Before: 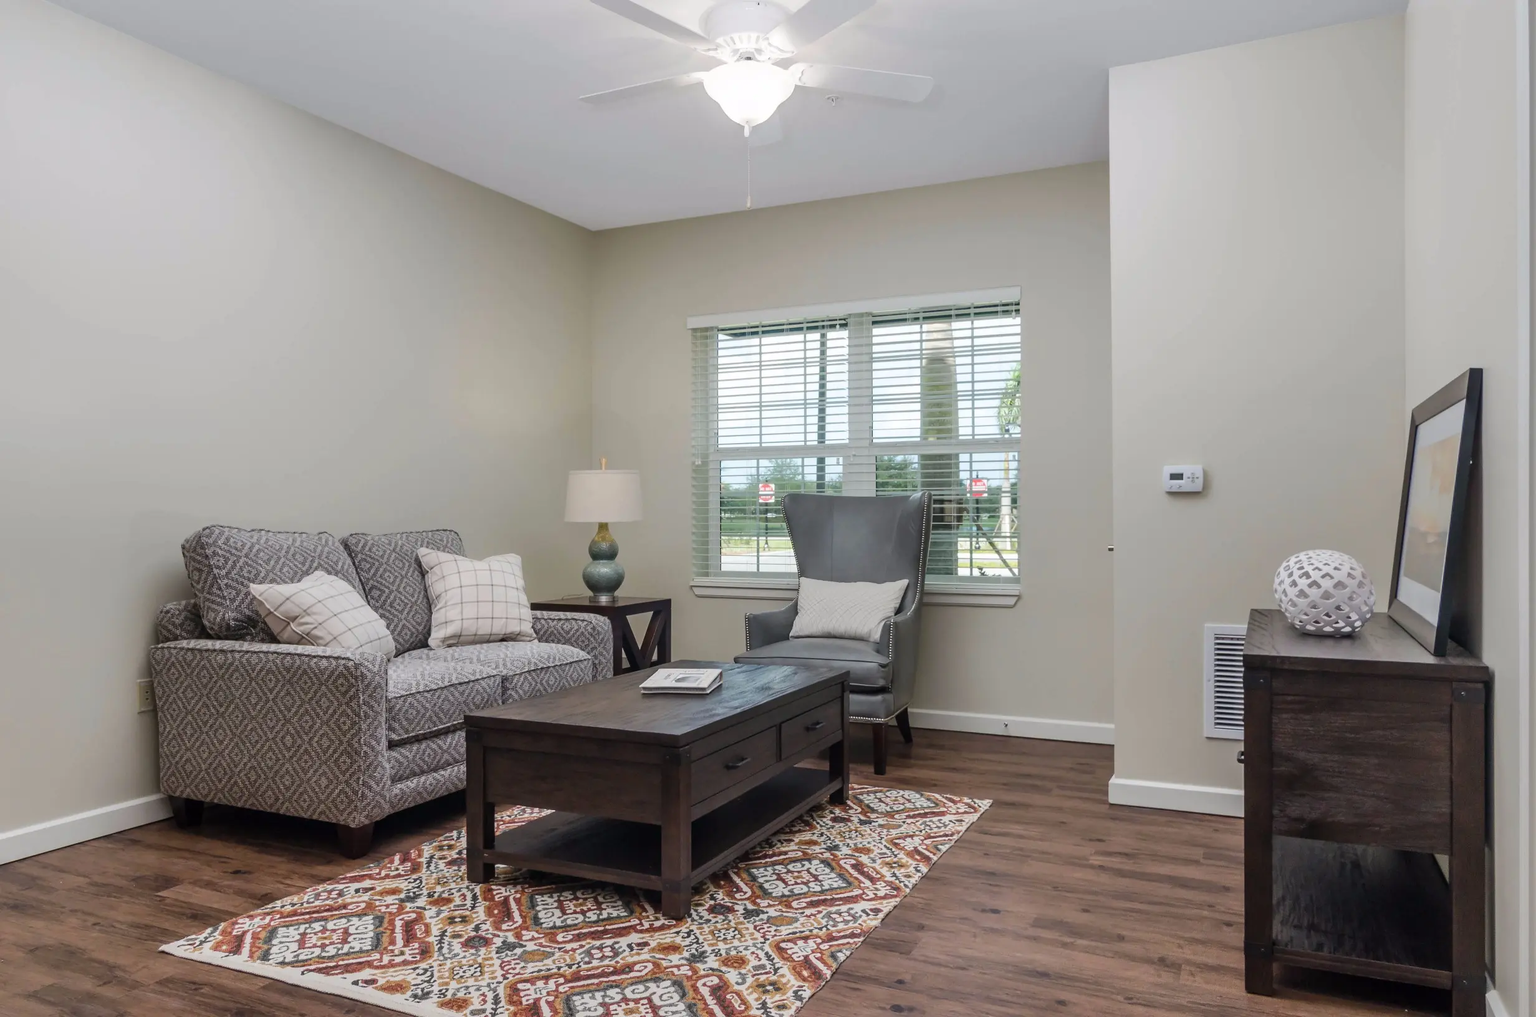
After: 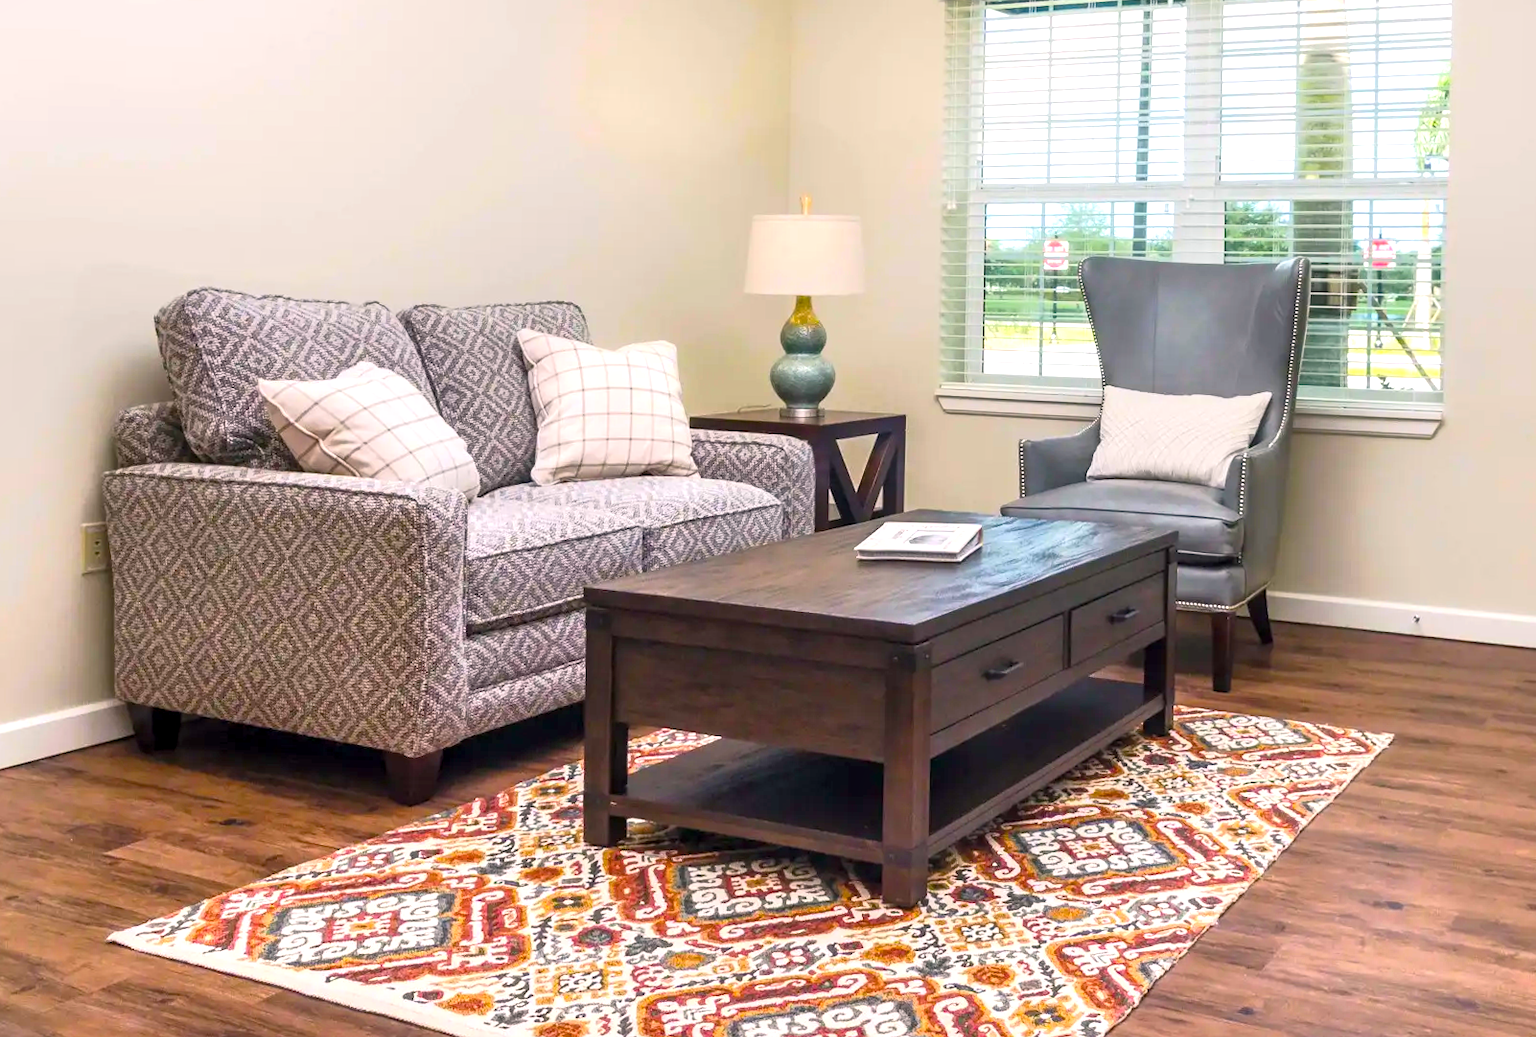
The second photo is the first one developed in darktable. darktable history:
tone curve: curves: ch0 [(0.013, 0) (0.061, 0.059) (0.239, 0.256) (0.502, 0.501) (0.683, 0.676) (0.761, 0.773) (0.858, 0.858) (0.987, 0.945)]; ch1 [(0, 0) (0.172, 0.123) (0.304, 0.267) (0.414, 0.395) (0.472, 0.473) (0.502, 0.502) (0.521, 0.528) (0.583, 0.595) (0.654, 0.673) (0.728, 0.761) (1, 1)]; ch2 [(0, 0) (0.411, 0.424) (0.485, 0.476) (0.502, 0.501) (0.553, 0.557) (0.57, 0.576) (1, 1)], color space Lab, linked channels, preserve colors none
local contrast: highlights 107%, shadows 98%, detail 119%, midtone range 0.2
crop and rotate: angle -1.13°, left 3.938%, top 31.694%, right 29.085%
exposure: black level correction 0, exposure 1.001 EV, compensate exposure bias true, compensate highlight preservation false
color balance rgb: highlights gain › chroma 0.939%, highlights gain › hue 26.94°, perceptual saturation grading › global saturation 35.949%, global vibrance 34.384%
